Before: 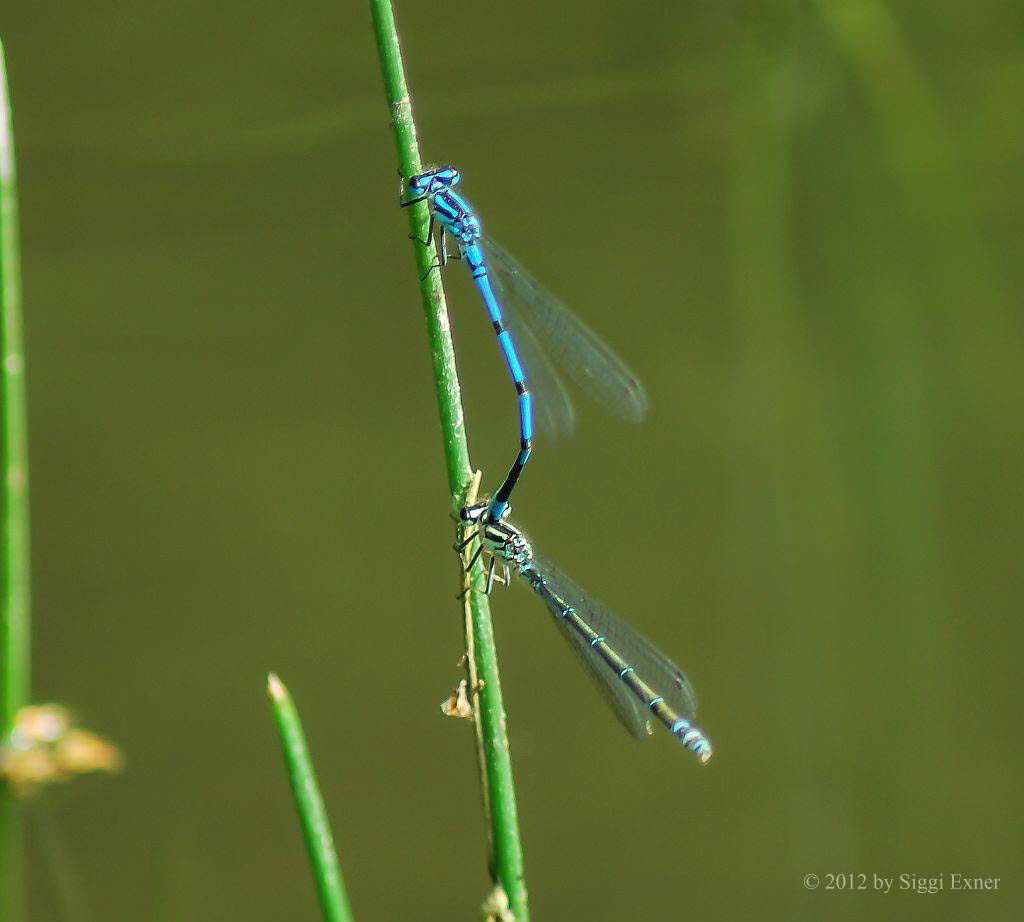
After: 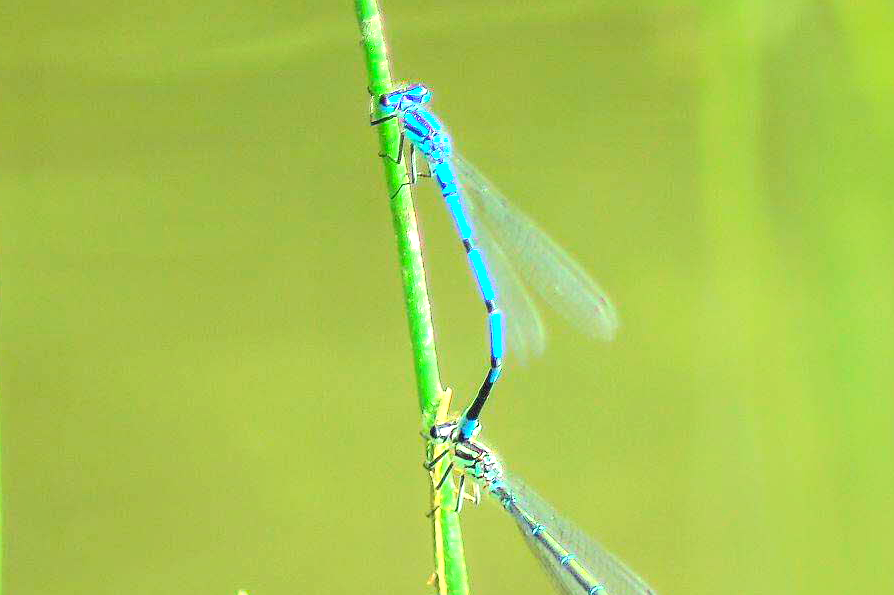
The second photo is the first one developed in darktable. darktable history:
contrast brightness saturation: contrast 0.24, brightness 0.26, saturation 0.39
exposure: black level correction 0, exposure 1.1 EV, compensate highlight preservation false
crop: left 3.015%, top 8.969%, right 9.647%, bottom 26.457%
shadows and highlights: shadows -23.08, highlights 46.15, soften with gaussian
